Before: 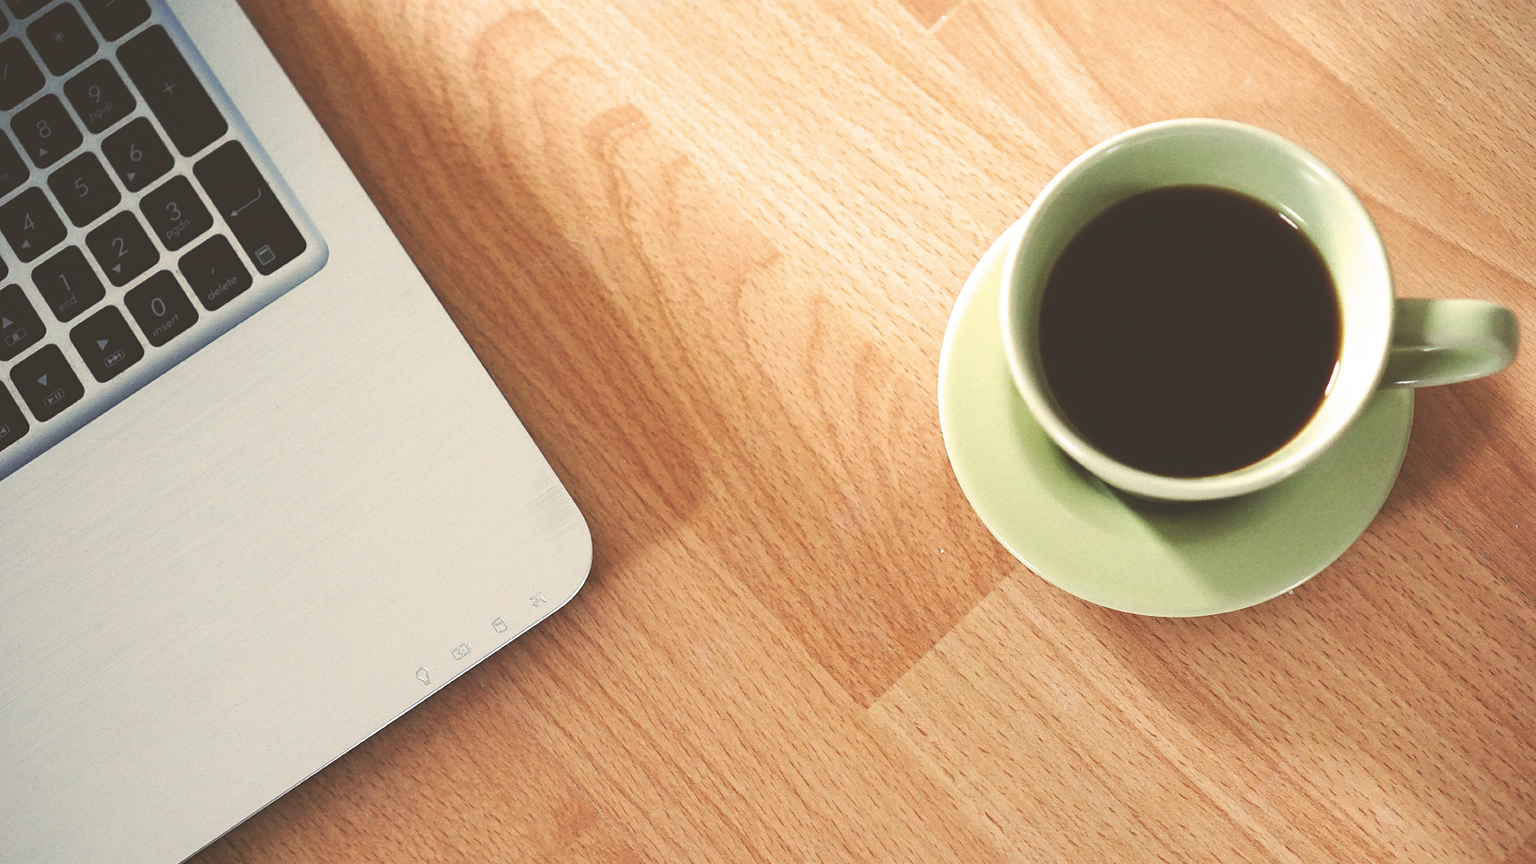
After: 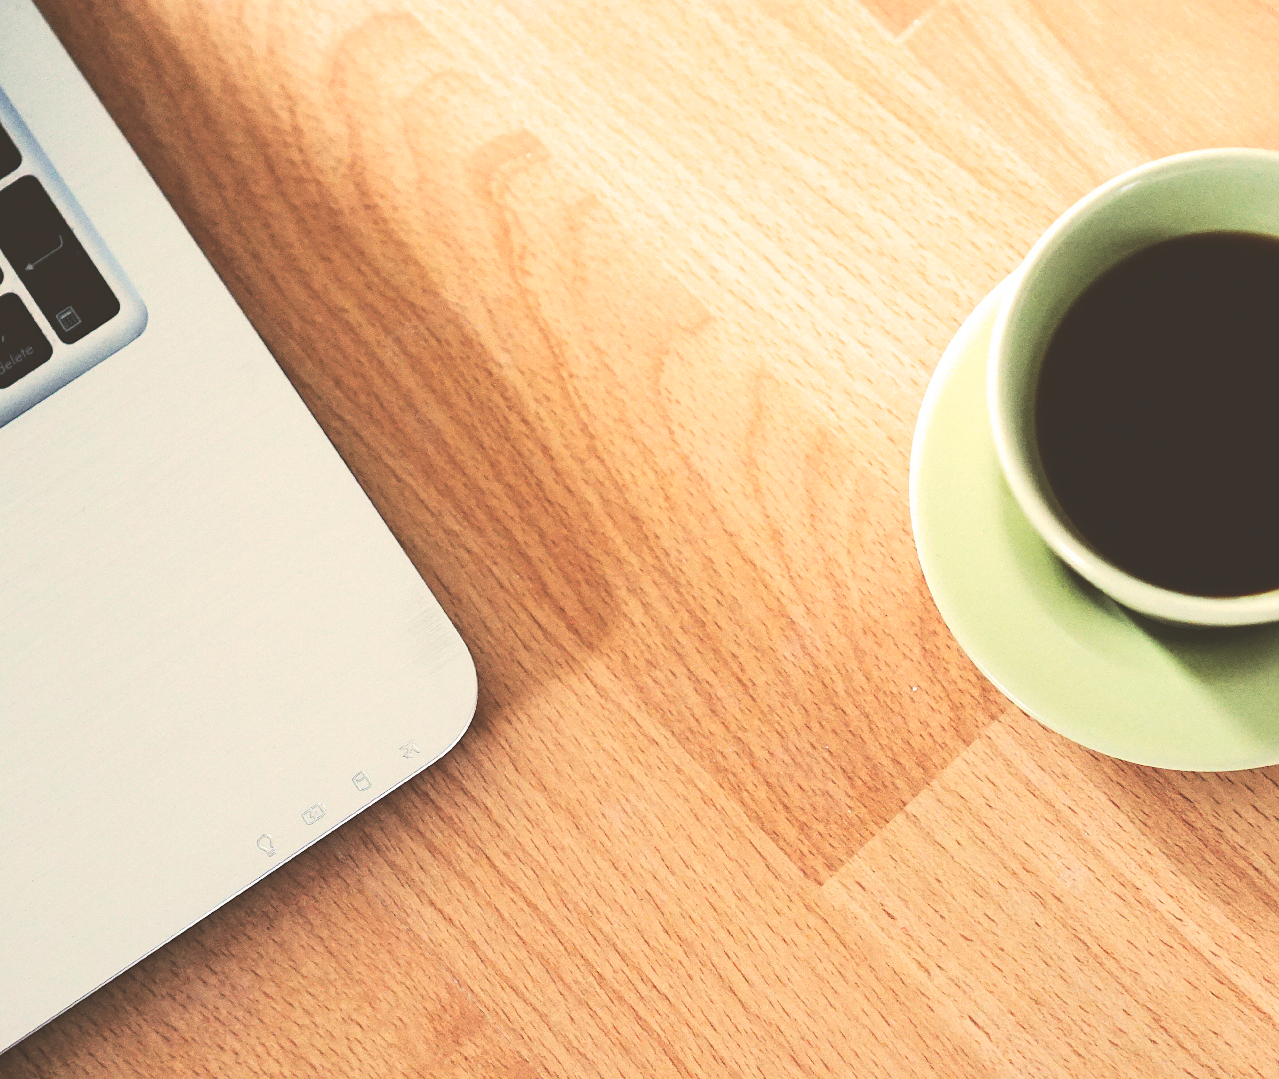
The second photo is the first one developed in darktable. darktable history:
crop and rotate: left 13.739%, right 19.61%
tone curve: curves: ch0 [(0, 0) (0.003, 0.117) (0.011, 0.118) (0.025, 0.123) (0.044, 0.13) (0.069, 0.137) (0.1, 0.149) (0.136, 0.157) (0.177, 0.184) (0.224, 0.217) (0.277, 0.257) (0.335, 0.324) (0.399, 0.406) (0.468, 0.511) (0.543, 0.609) (0.623, 0.712) (0.709, 0.8) (0.801, 0.877) (0.898, 0.938) (1, 1)], color space Lab, linked channels, preserve colors none
